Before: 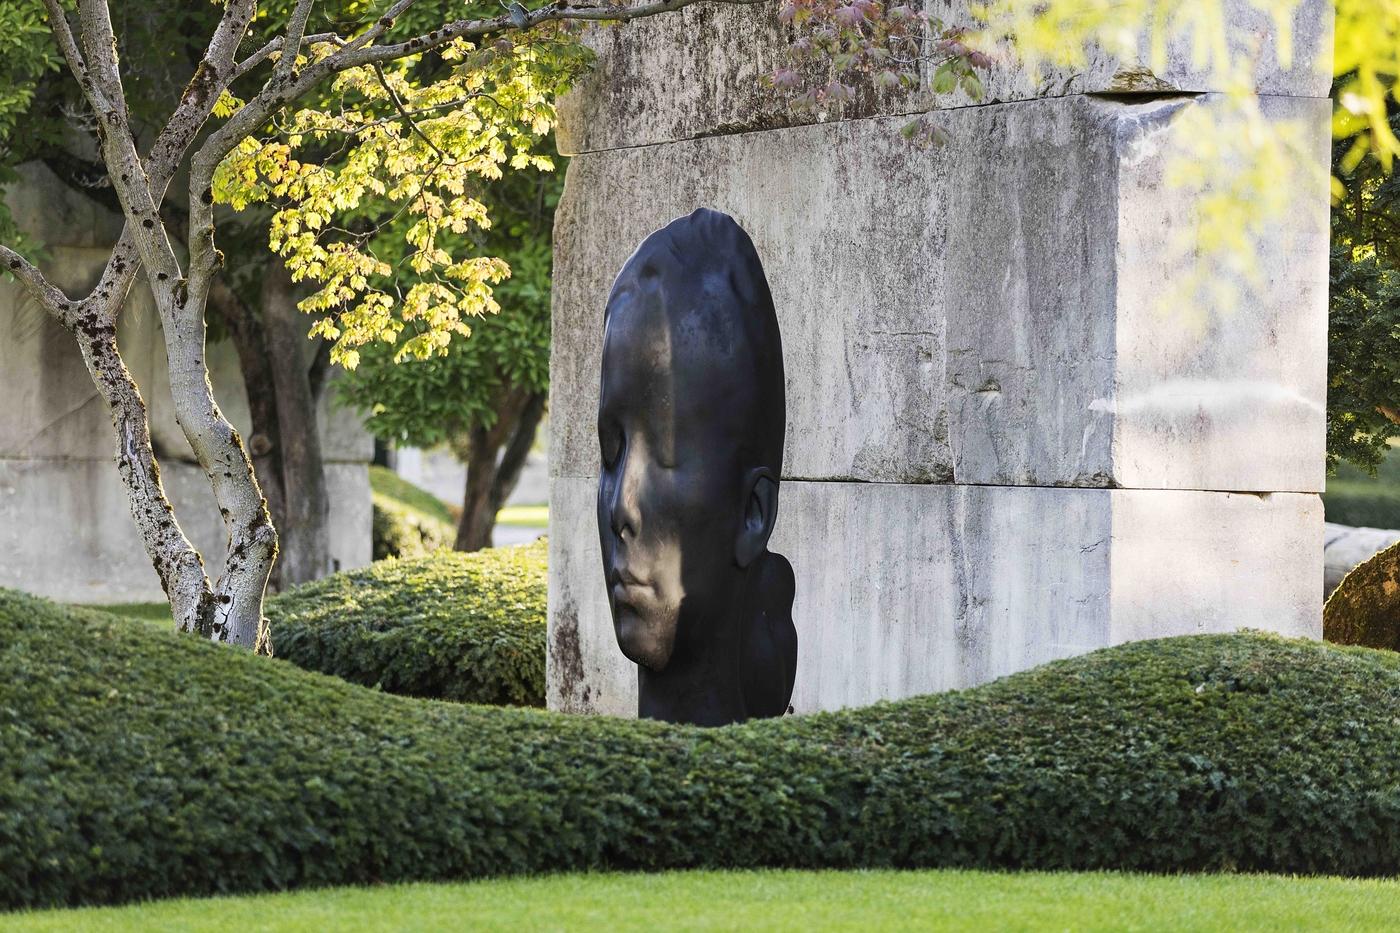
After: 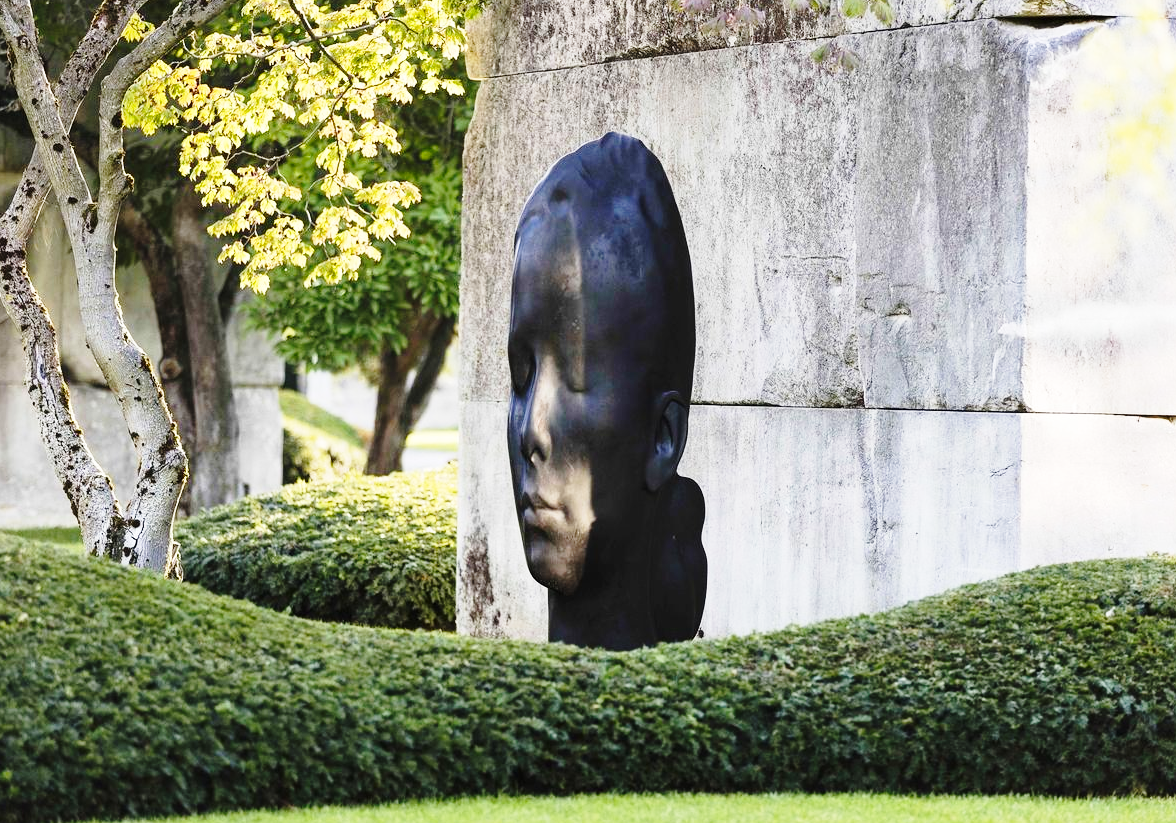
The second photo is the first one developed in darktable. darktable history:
crop: left 6.446%, top 8.188%, right 9.538%, bottom 3.548%
base curve: curves: ch0 [(0, 0) (0.028, 0.03) (0.121, 0.232) (0.46, 0.748) (0.859, 0.968) (1, 1)], preserve colors none
